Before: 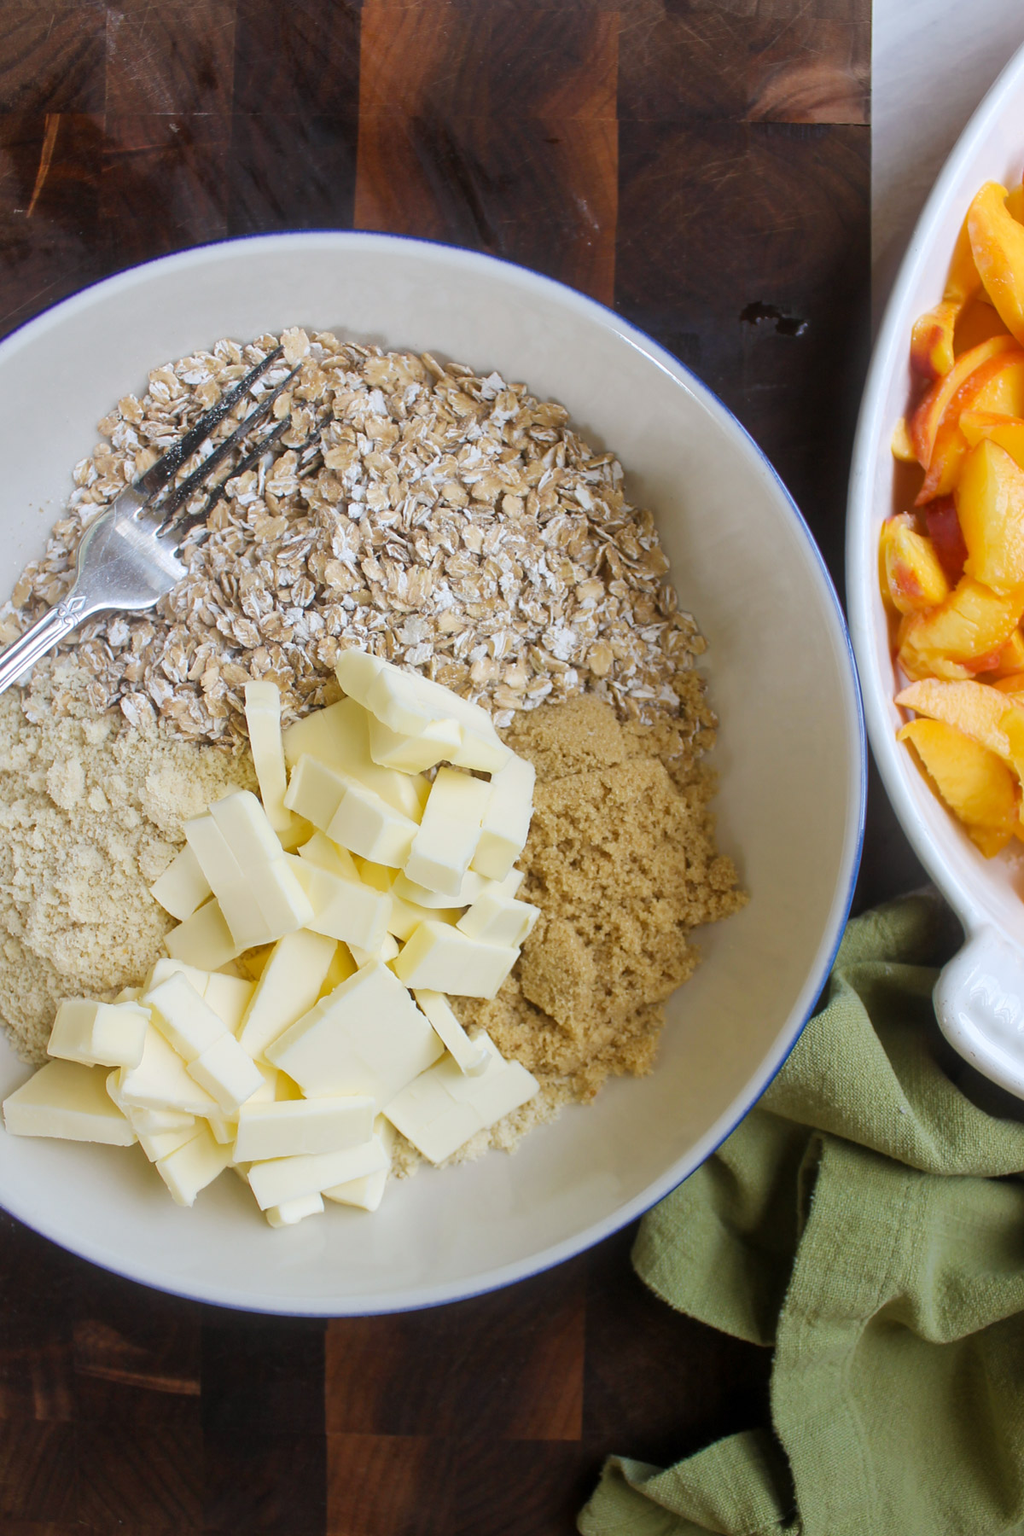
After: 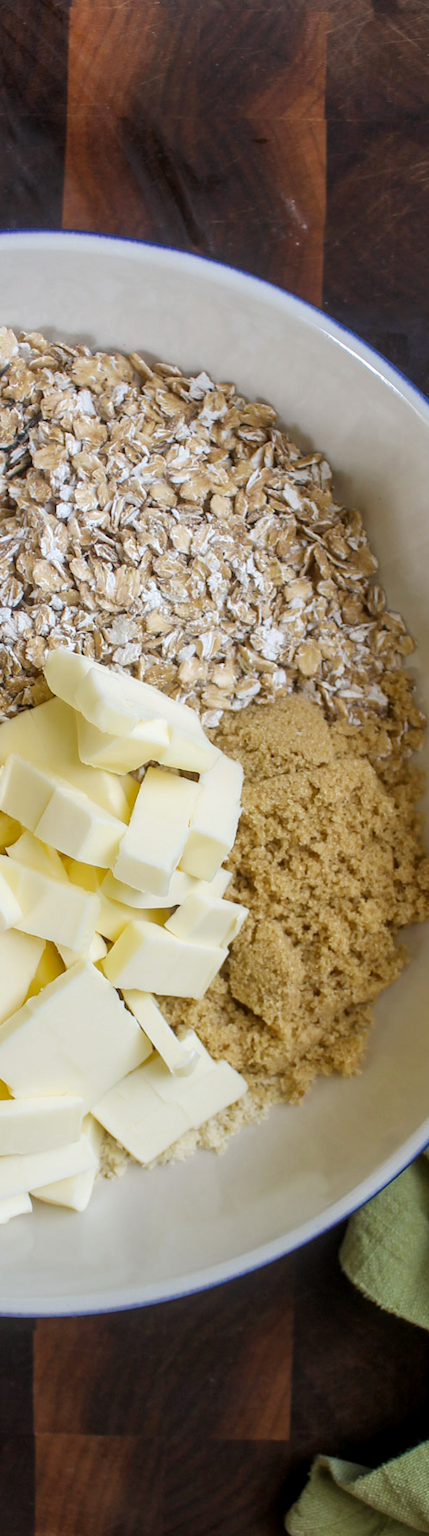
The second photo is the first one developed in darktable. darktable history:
crop: left 28.576%, right 29.443%
local contrast: detail 130%
